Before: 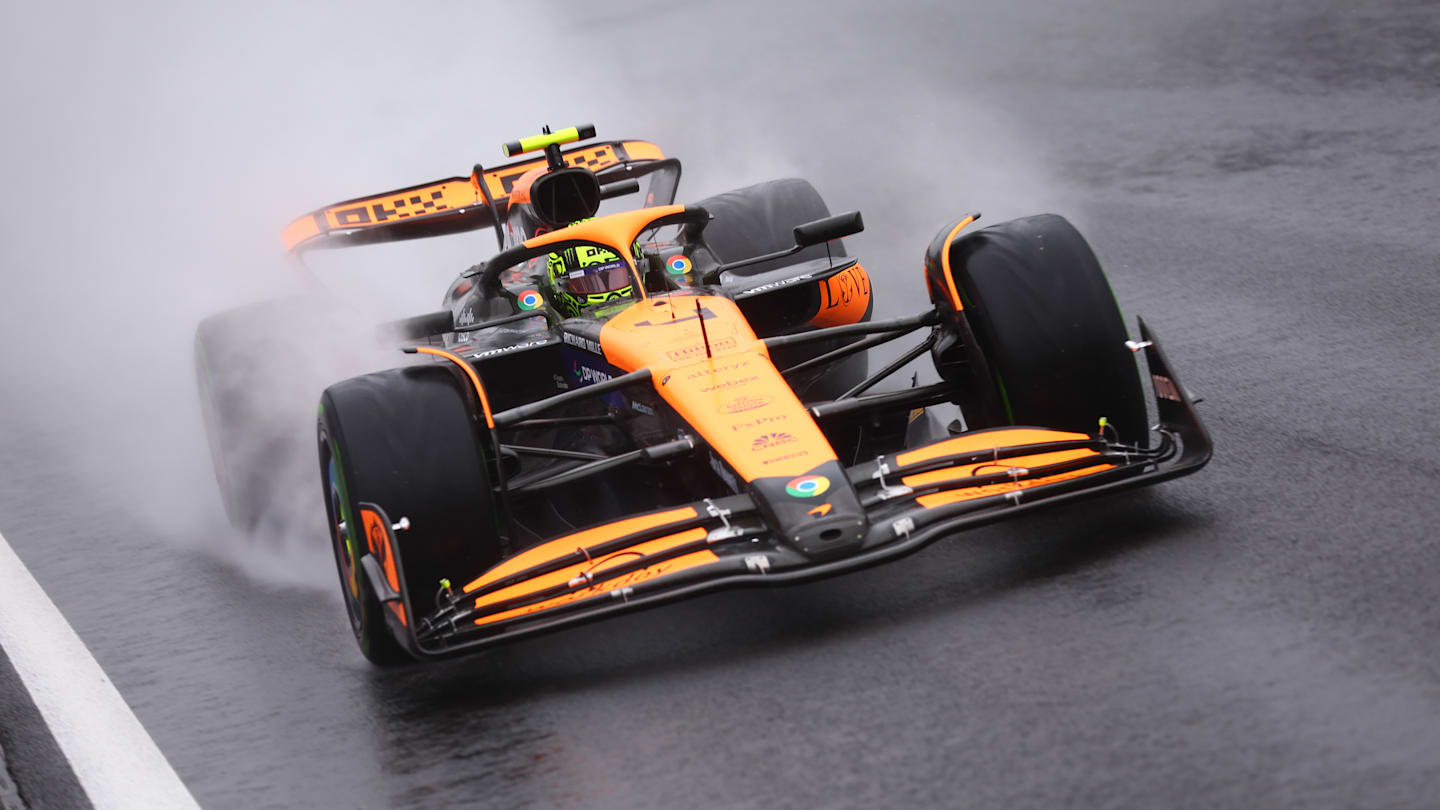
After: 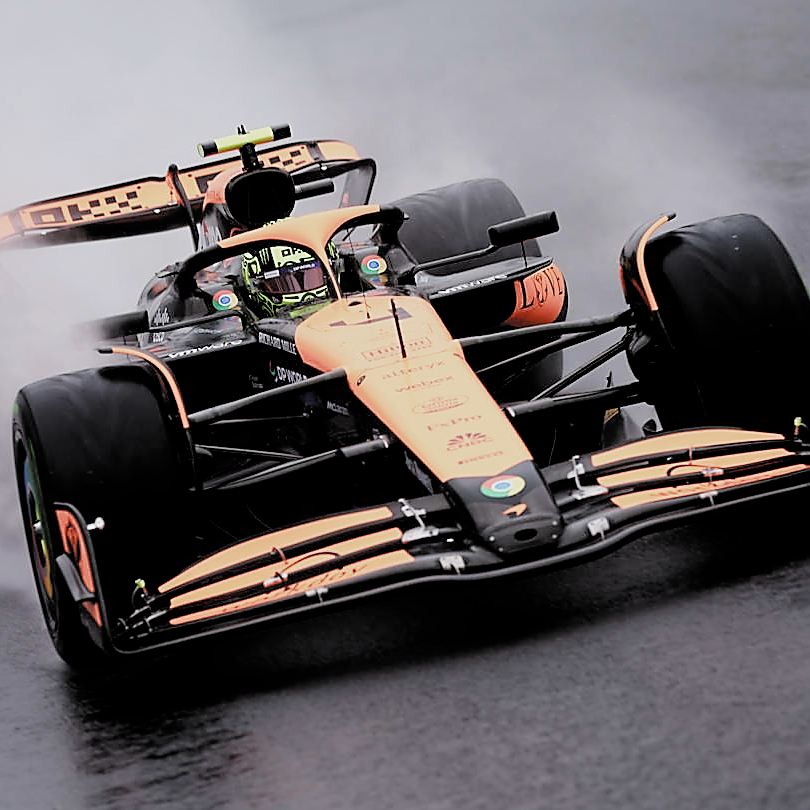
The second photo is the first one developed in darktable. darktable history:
crop: left 21.219%, right 22.487%
sharpen: radius 1.401, amount 1.237, threshold 0.745
filmic rgb: black relative exposure -3.87 EV, white relative exposure 3.48 EV, hardness 2.63, contrast 1.104, color science v4 (2020)
